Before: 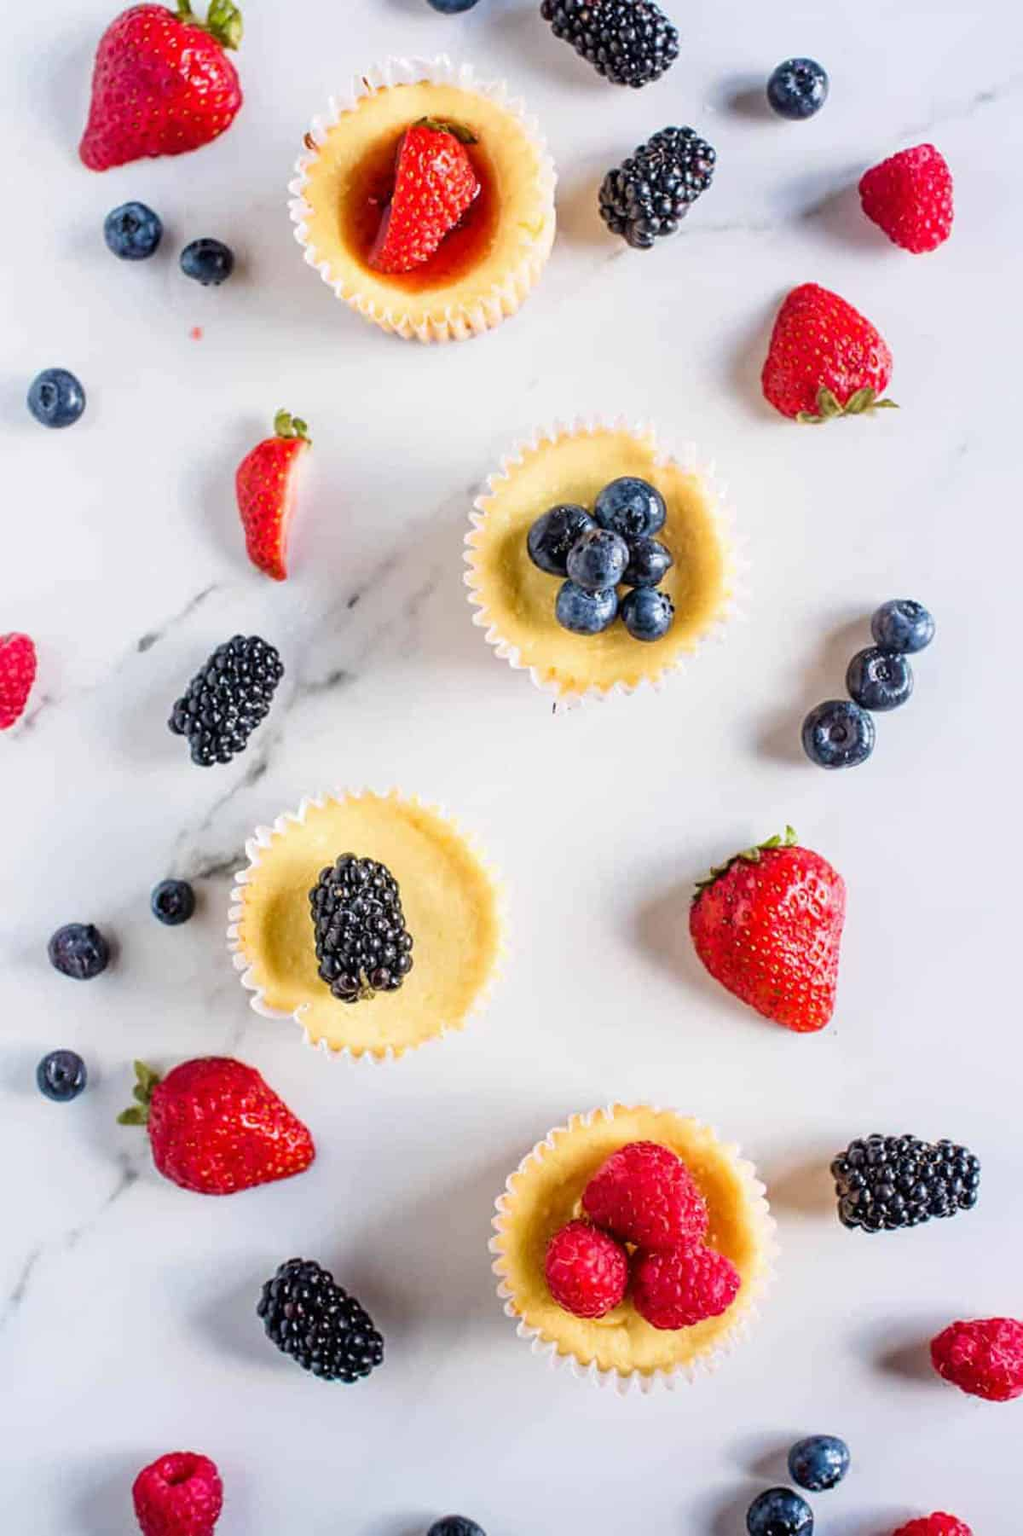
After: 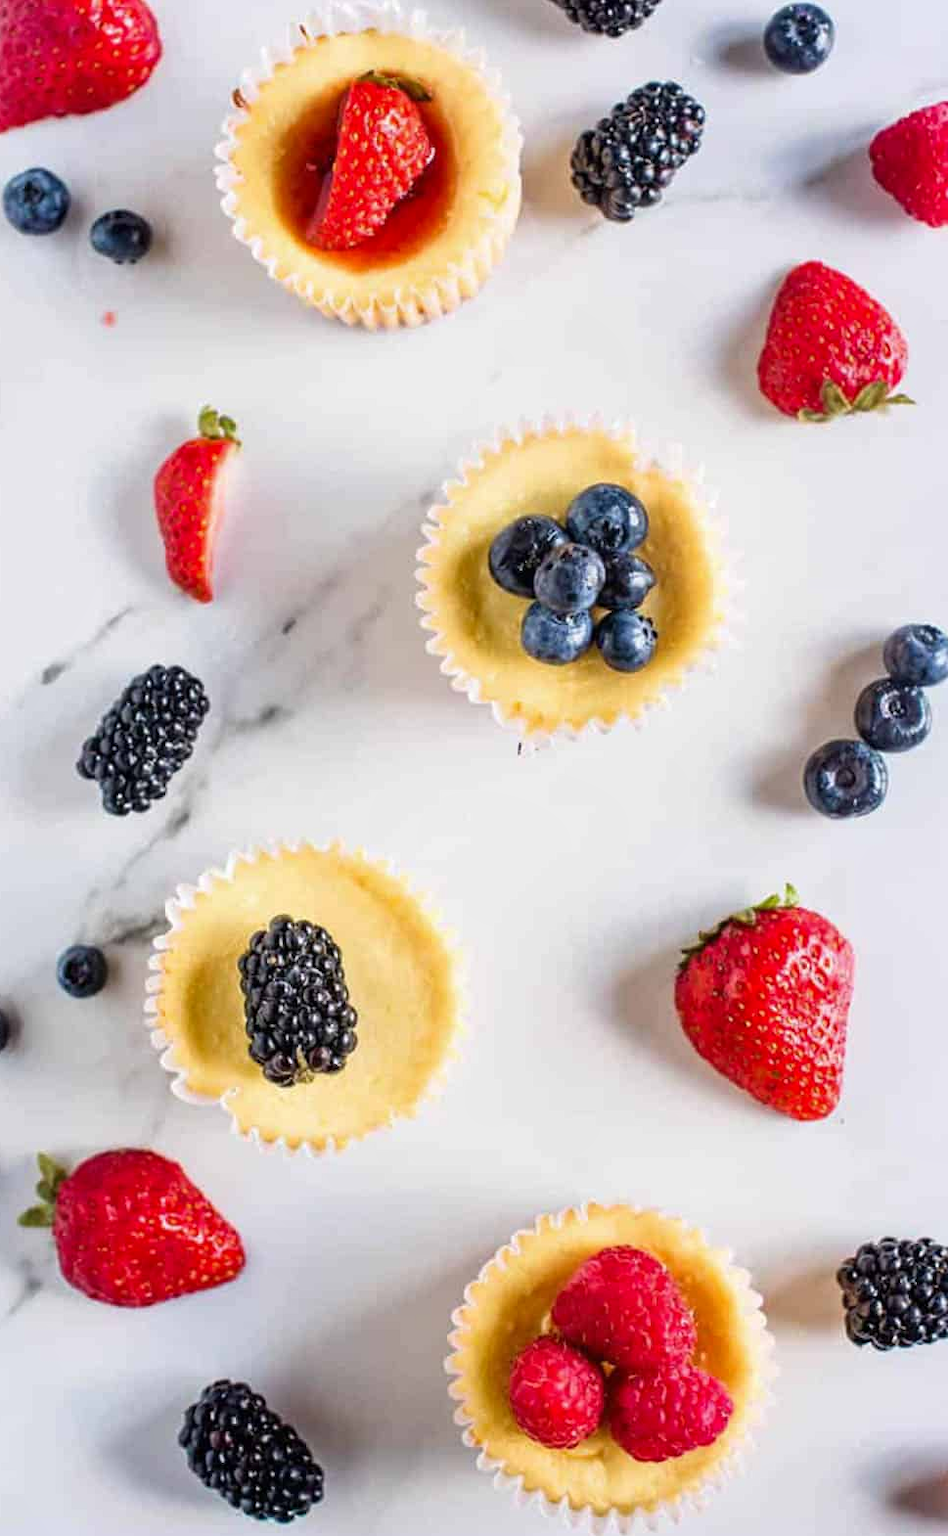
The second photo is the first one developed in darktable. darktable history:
shadows and highlights: shadows 20.46, highlights -20.22, soften with gaussian
crop: left 9.931%, top 3.65%, right 9.183%, bottom 9.139%
